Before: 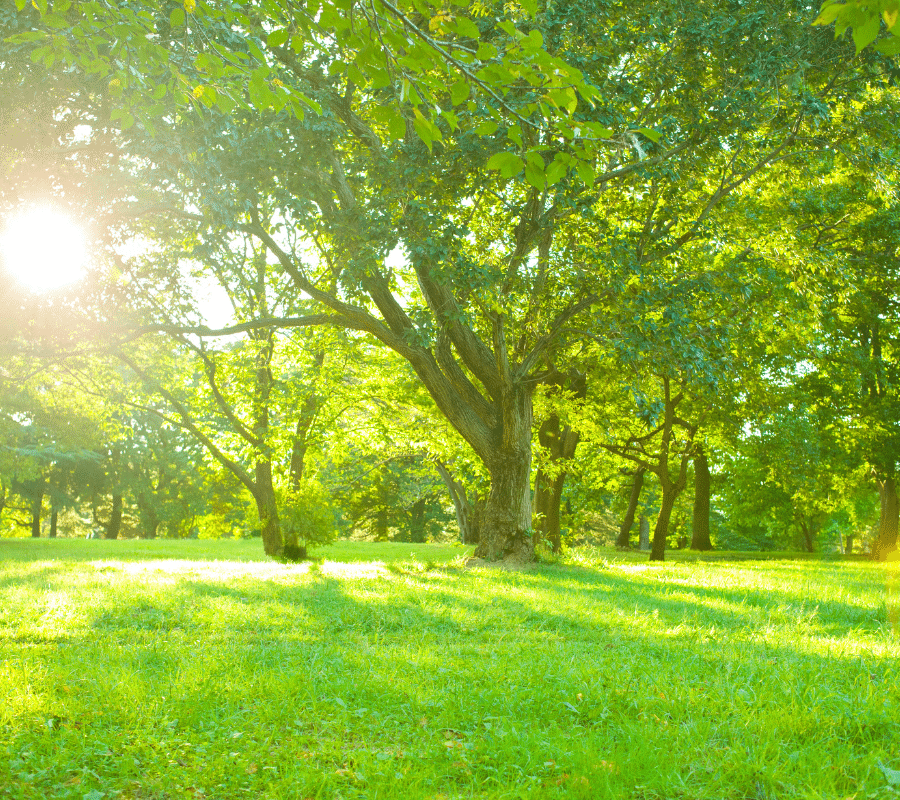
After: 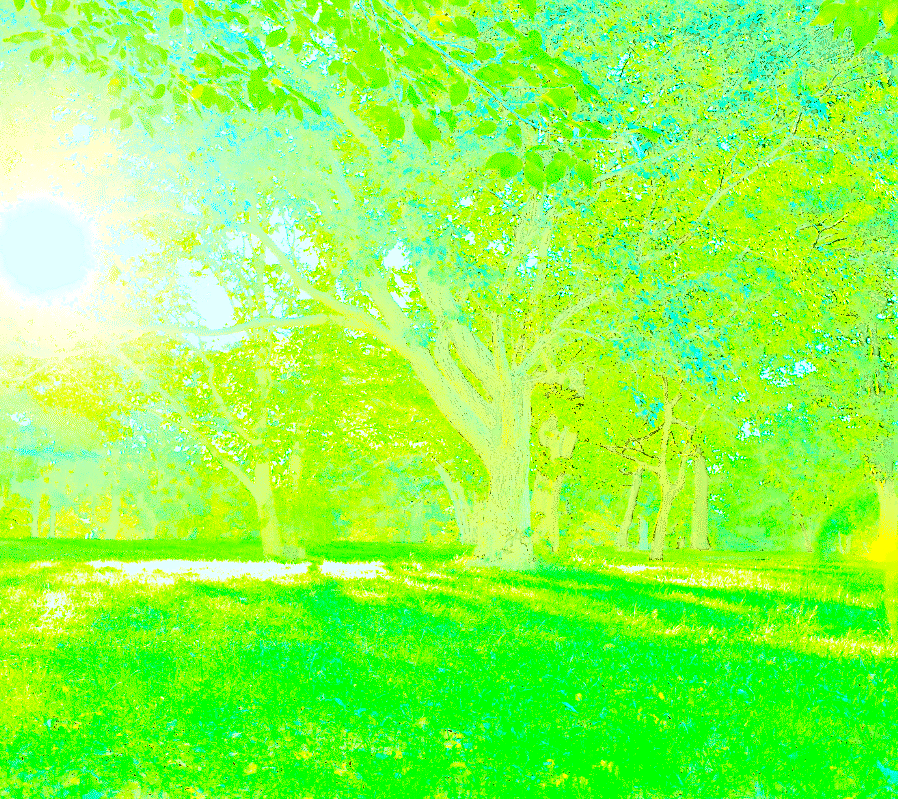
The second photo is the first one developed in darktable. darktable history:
contrast brightness saturation: contrast 0.235, brightness 0.248, saturation 0.381
exposure: black level correction 0.001, exposure 1.801 EV, compensate highlight preservation false
sharpen: radius 1.429, amount 1.263, threshold 0.674
crop and rotate: left 0.184%, bottom 0.003%
local contrast: detail 110%
color correction: highlights a* -9.48, highlights b* -22.68
tone curve: curves: ch0 [(0, 0) (0.003, 0.005) (0.011, 0.008) (0.025, 0.01) (0.044, 0.014) (0.069, 0.017) (0.1, 0.022) (0.136, 0.028) (0.177, 0.037) (0.224, 0.049) (0.277, 0.091) (0.335, 0.168) (0.399, 0.292) (0.468, 0.463) (0.543, 0.637) (0.623, 0.792) (0.709, 0.903) (0.801, 0.963) (0.898, 0.985) (1, 1)], color space Lab, independent channels
